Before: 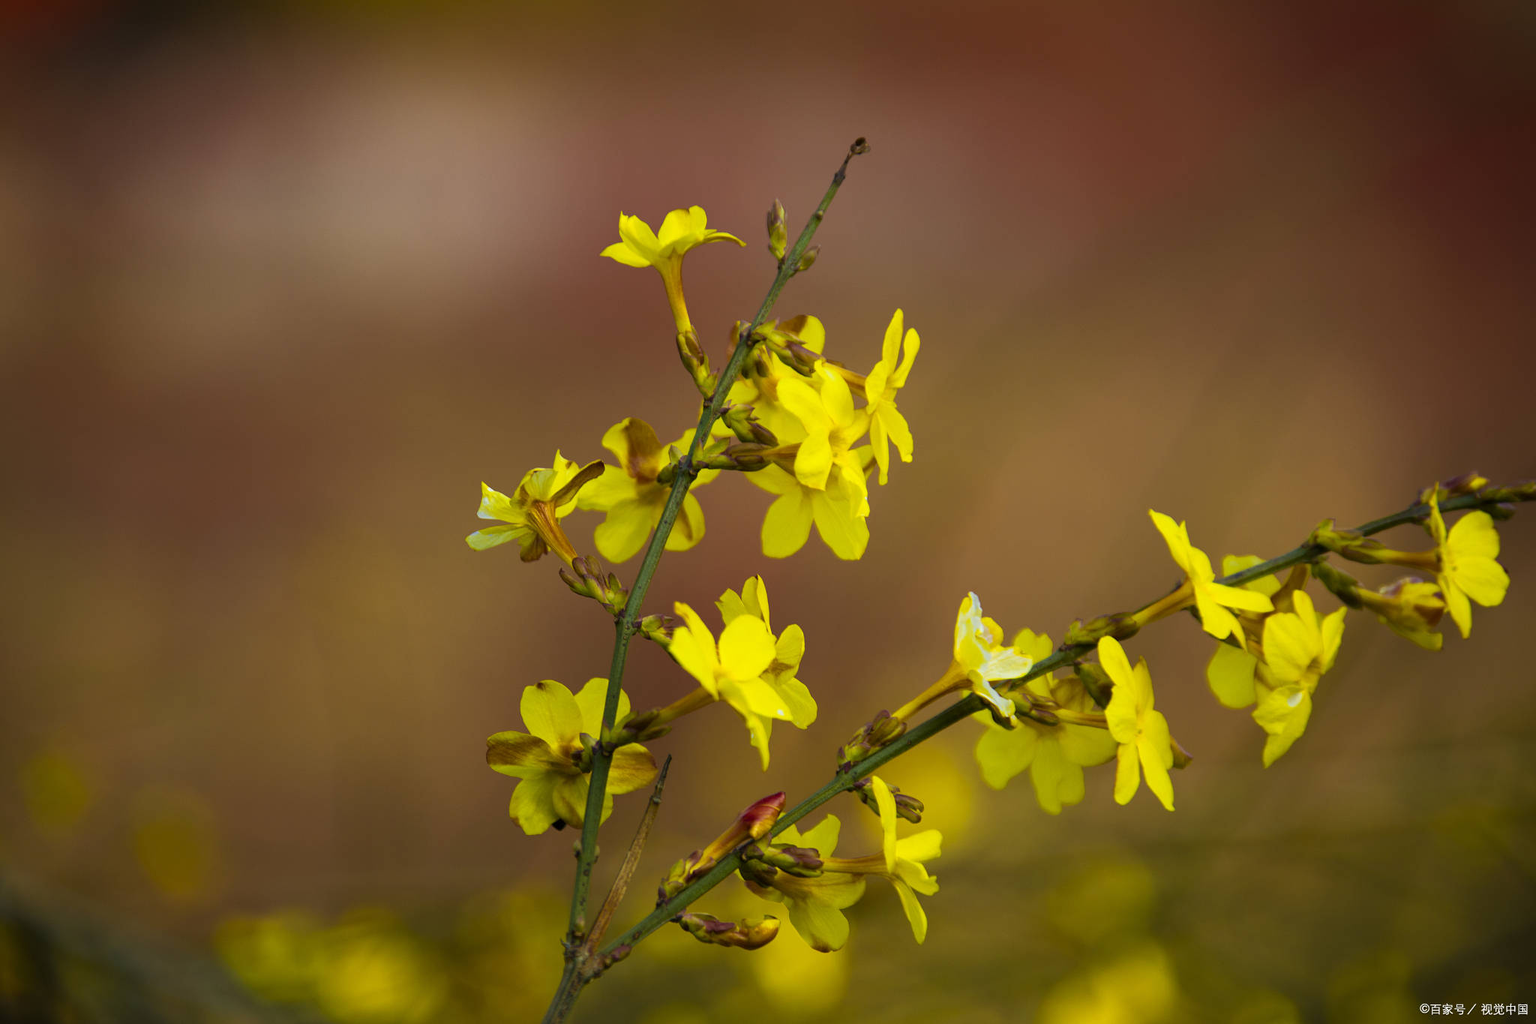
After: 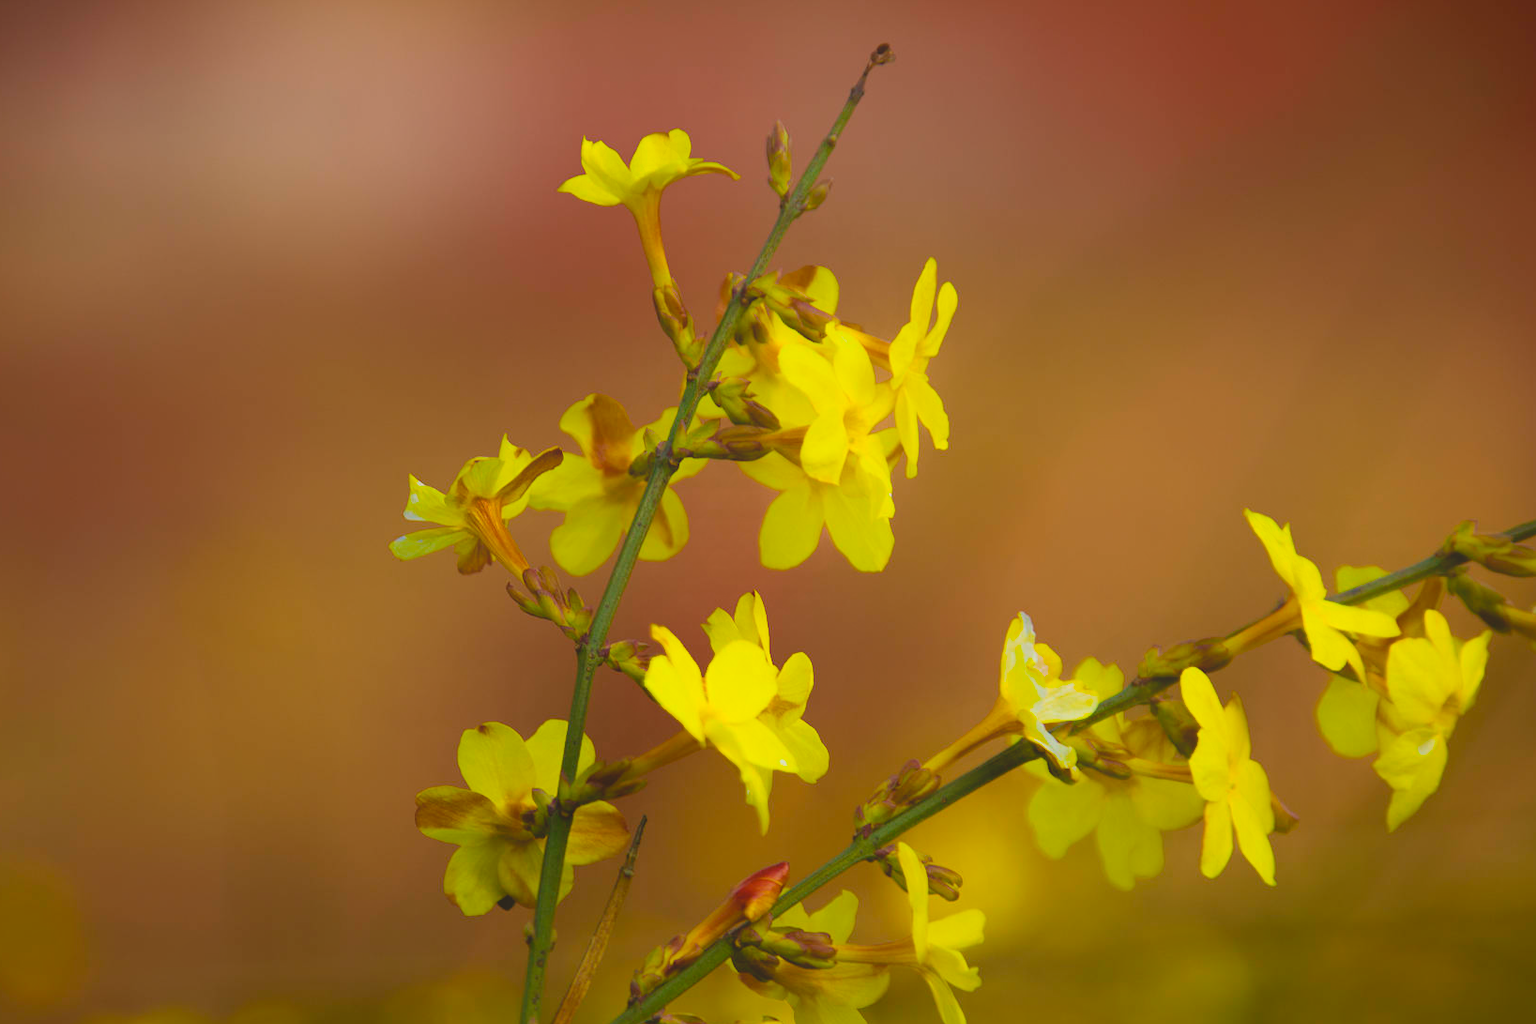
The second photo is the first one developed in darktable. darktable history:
contrast equalizer: y [[0.6 ×6], [0.55 ×6], [0 ×6], [0 ×6], [0 ×6]], mix -0.983
contrast brightness saturation: contrast 0.07, brightness 0.08, saturation 0.185
crop and rotate: left 10.092%, top 10.059%, right 9.949%, bottom 9.906%
